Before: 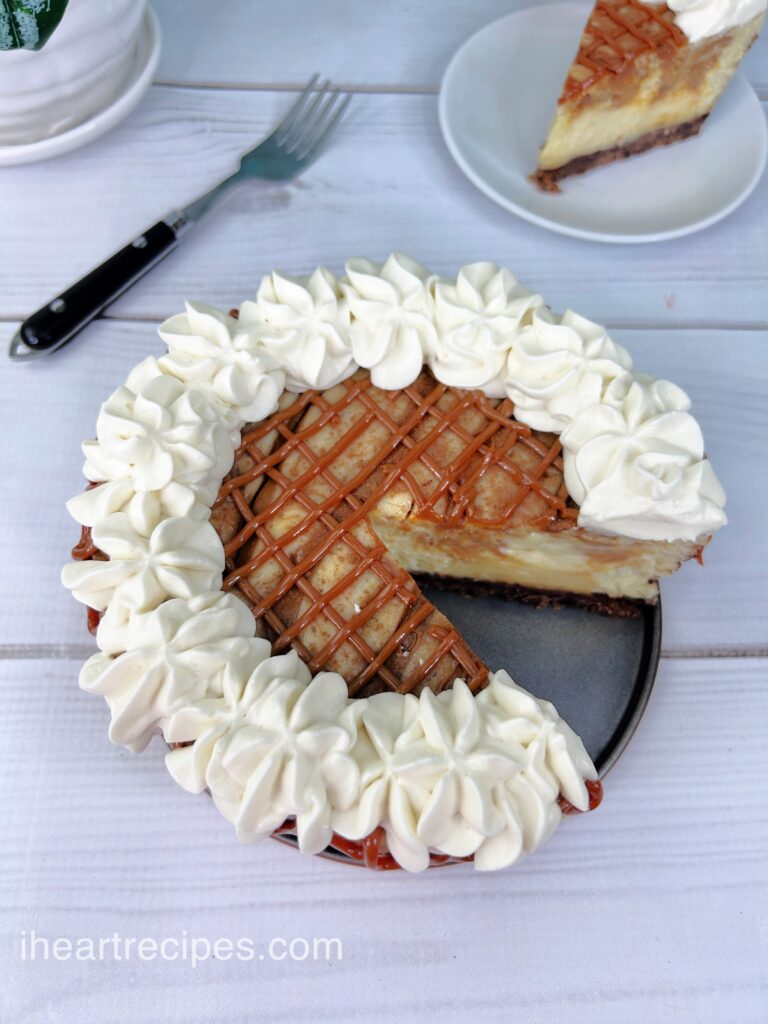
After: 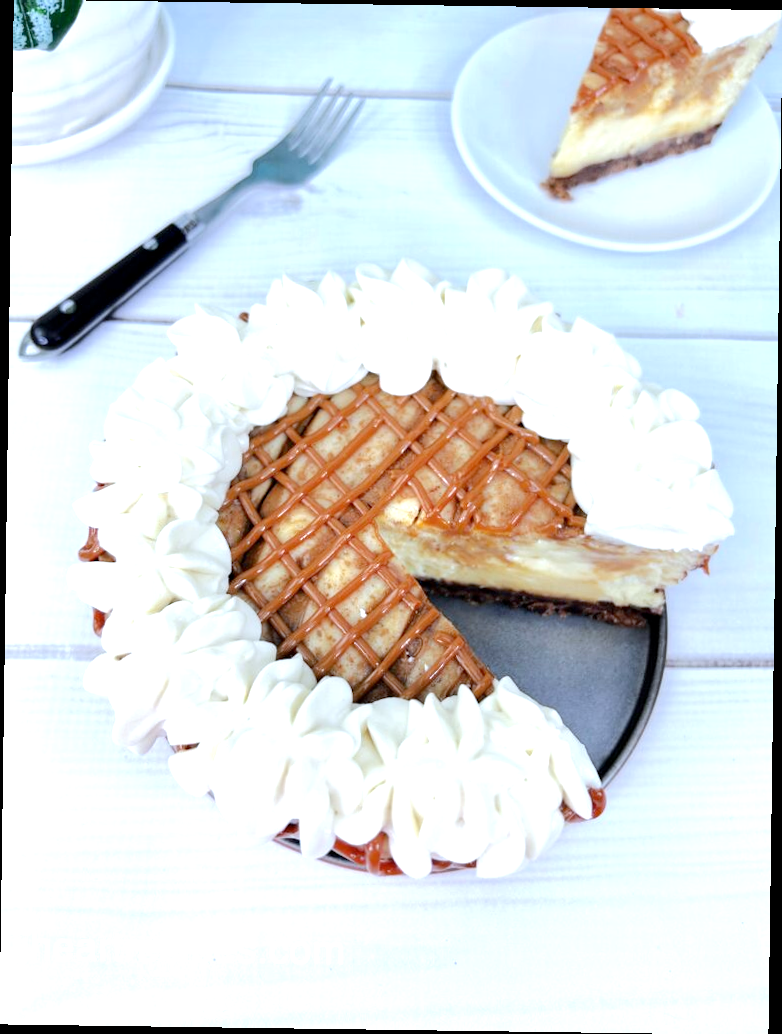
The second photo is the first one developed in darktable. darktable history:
exposure: exposure 0.766 EV, compensate highlight preservation false
rotate and perspective: rotation 0.8°, automatic cropping off
white balance: red 0.924, blue 1.095
